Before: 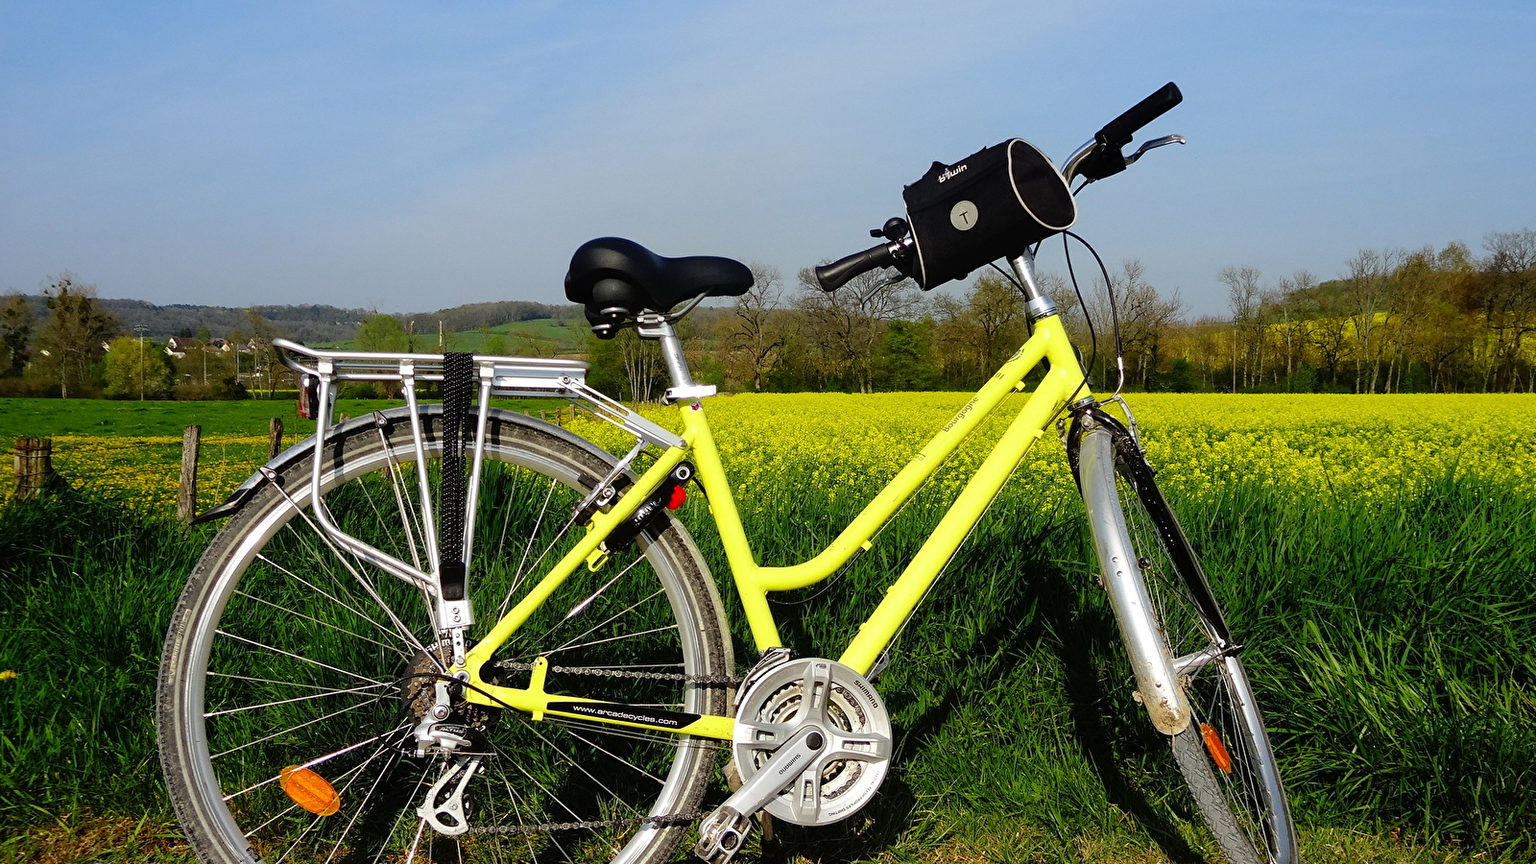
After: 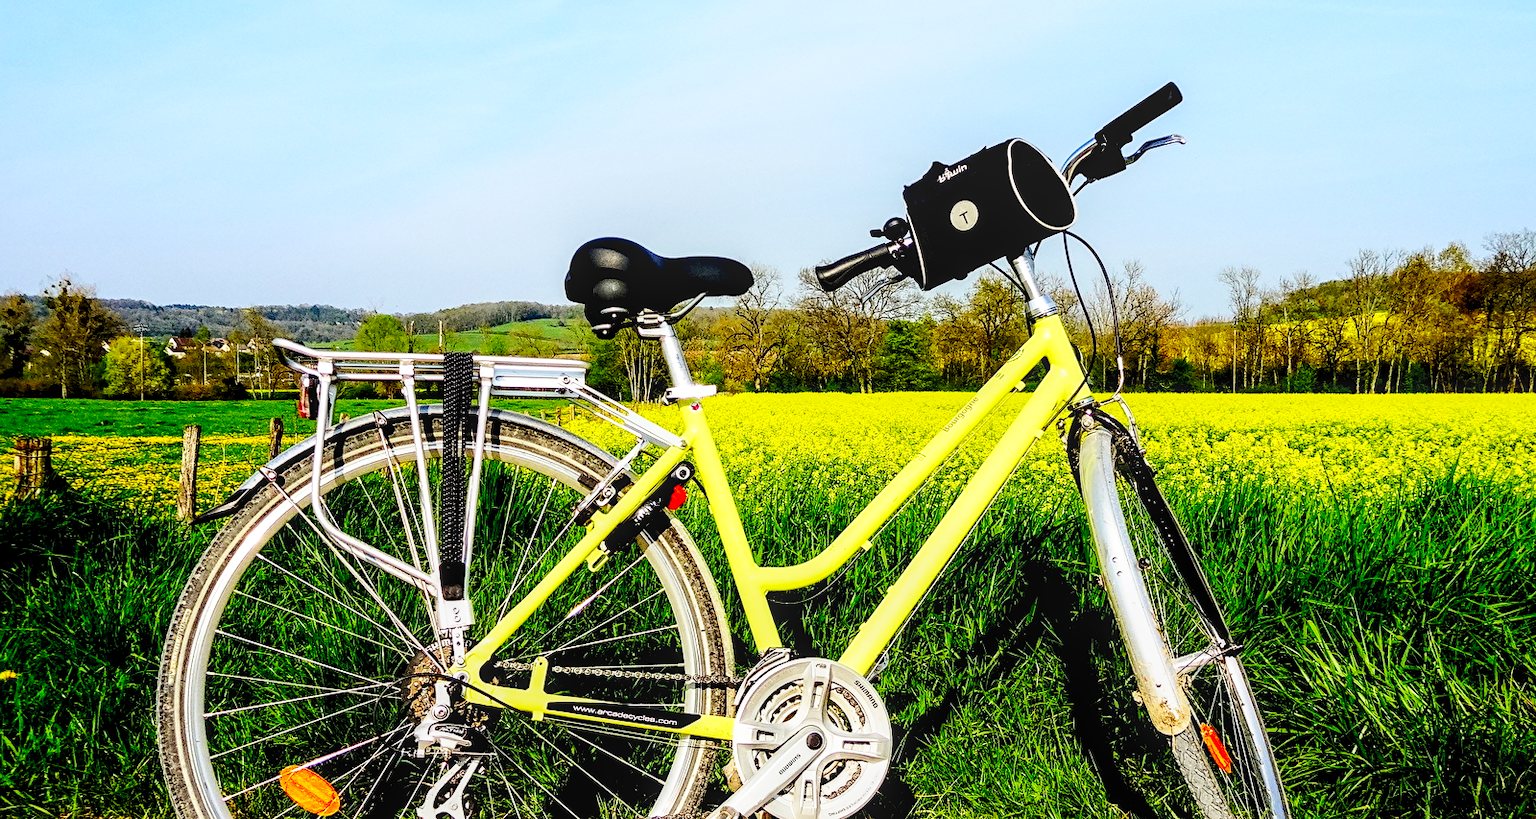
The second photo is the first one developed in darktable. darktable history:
velvia: on, module defaults
local contrast: highlights 61%, detail 143%, midtone range 0.428
exposure: black level correction 0.011, compensate highlight preservation false
sharpen: amount 0.2
crop and rotate: top 0%, bottom 5.097%
contrast brightness saturation: contrast 0.2, brightness 0.16, saturation 0.22
base curve: curves: ch0 [(0, 0) (0.028, 0.03) (0.121, 0.232) (0.46, 0.748) (0.859, 0.968) (1, 1)], preserve colors none
